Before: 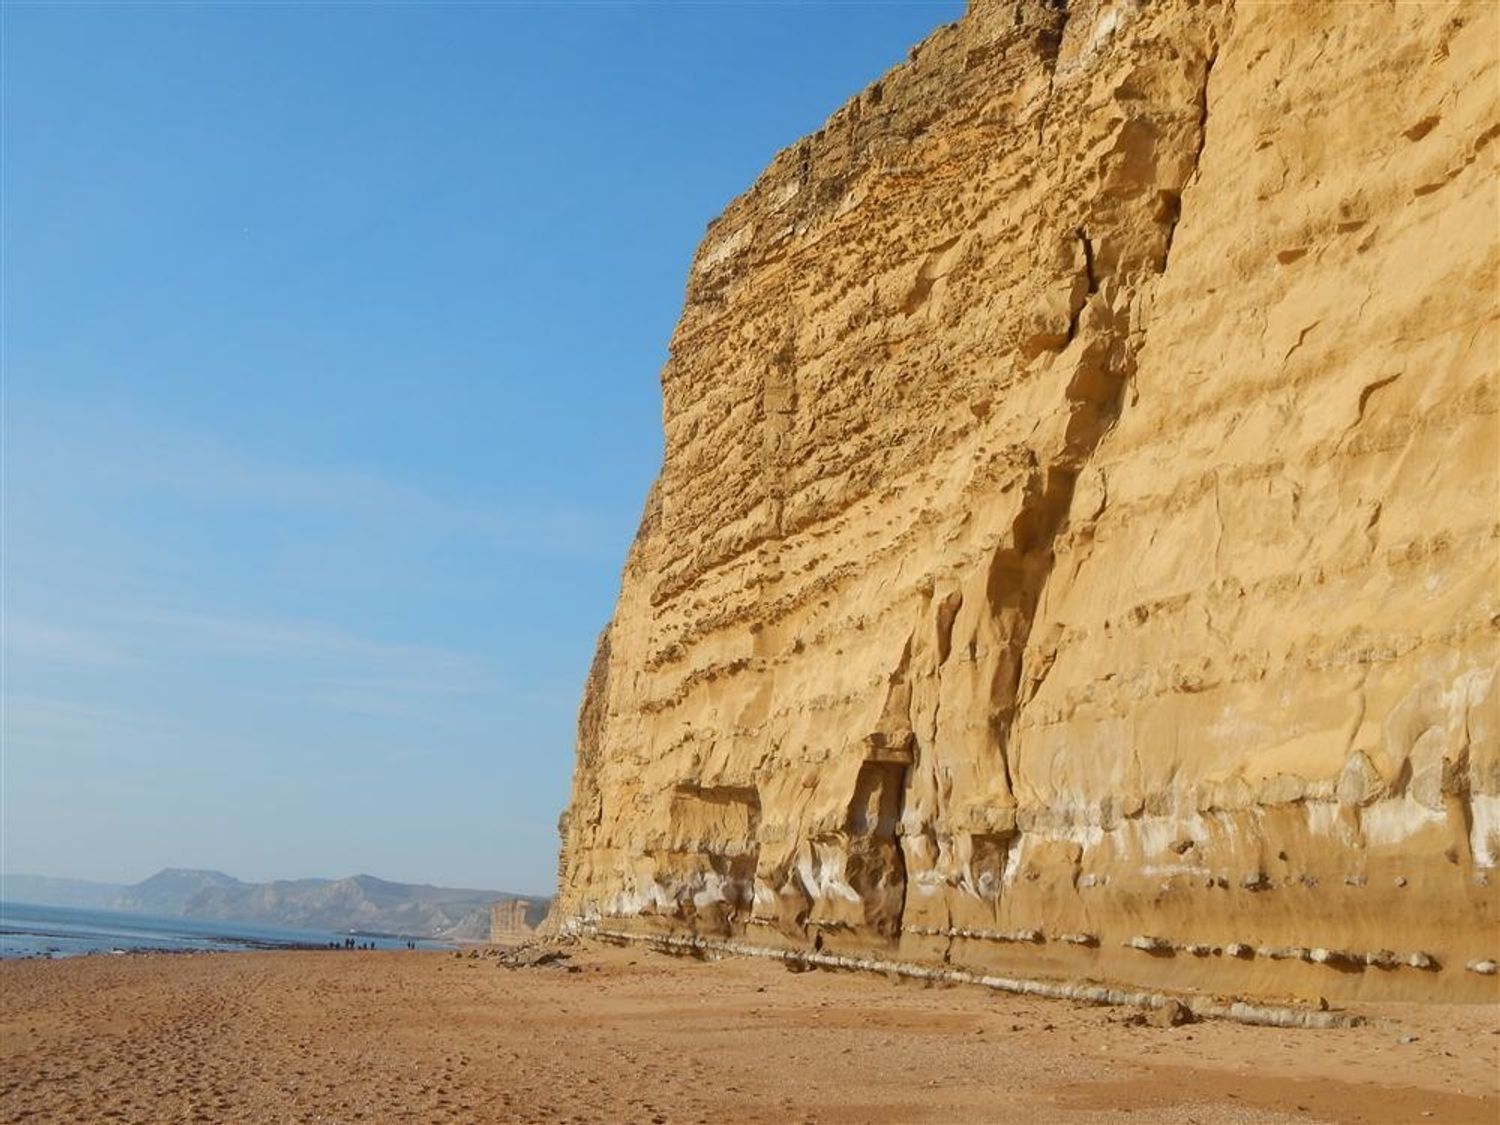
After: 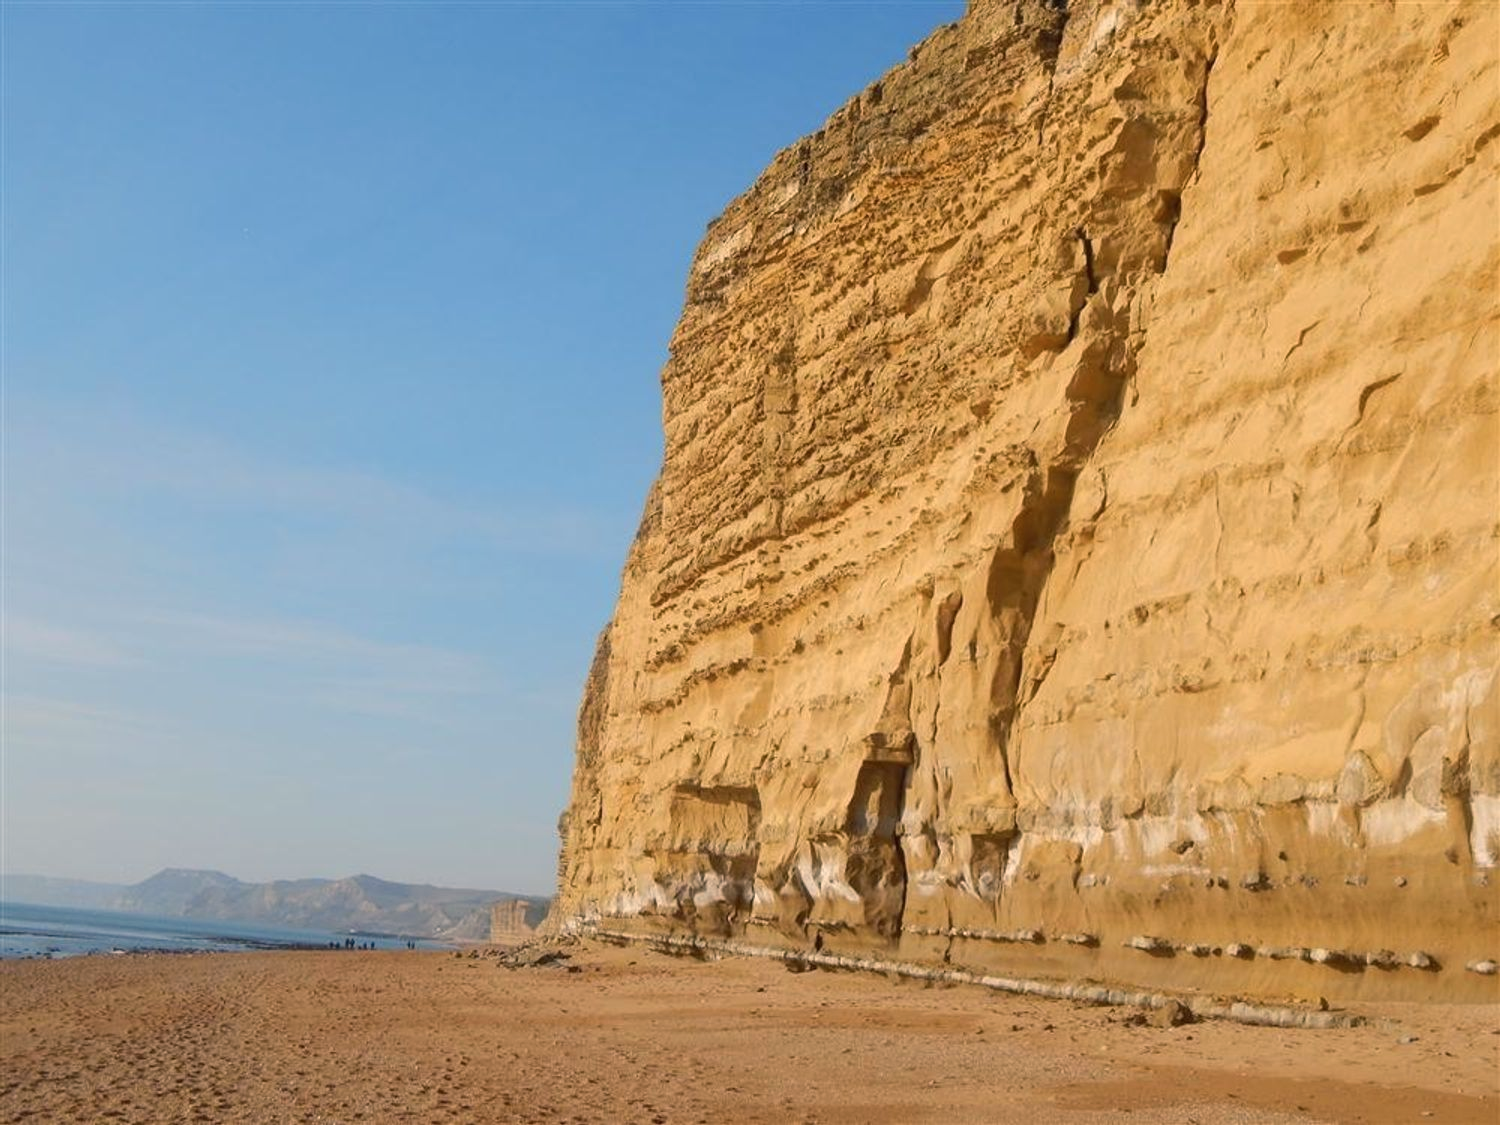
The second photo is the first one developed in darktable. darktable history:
tone equalizer: on, module defaults
color balance rgb: shadows lift › chroma 2.049%, shadows lift › hue 218.03°, highlights gain › chroma 3.193%, highlights gain › hue 57.39°, perceptual saturation grading › global saturation -0.048%
